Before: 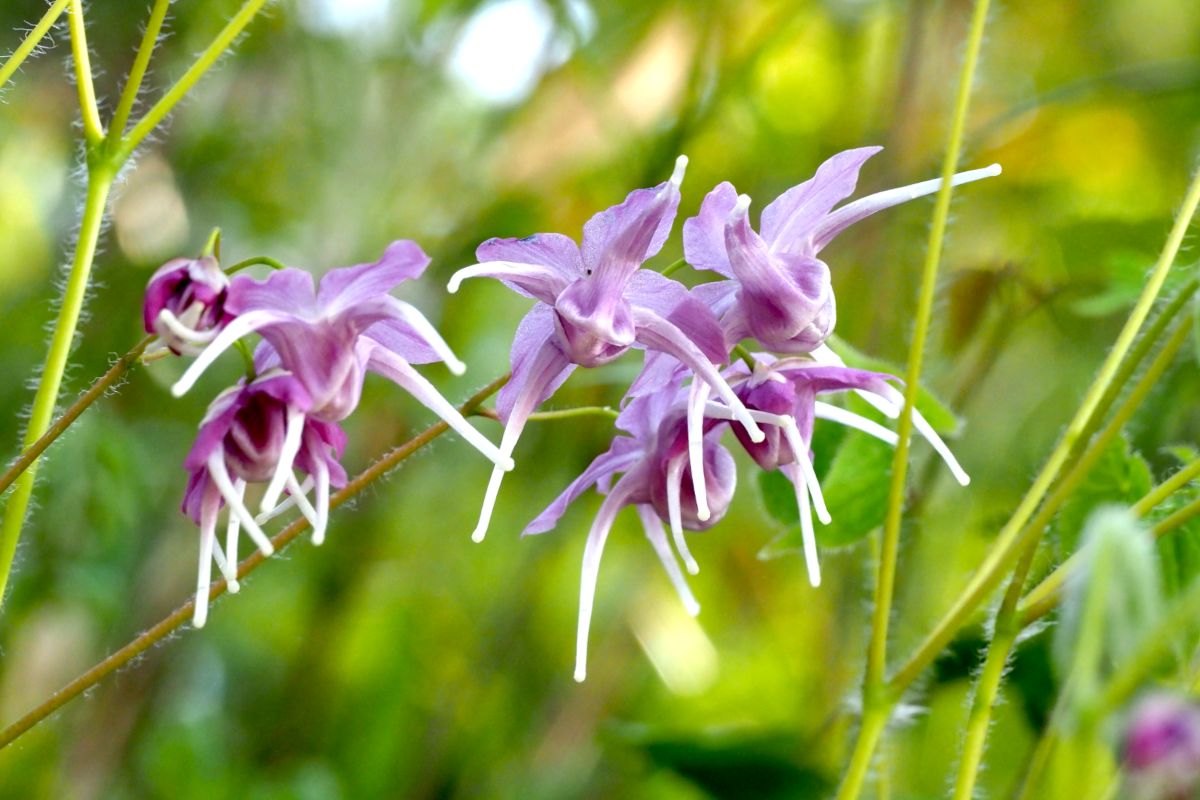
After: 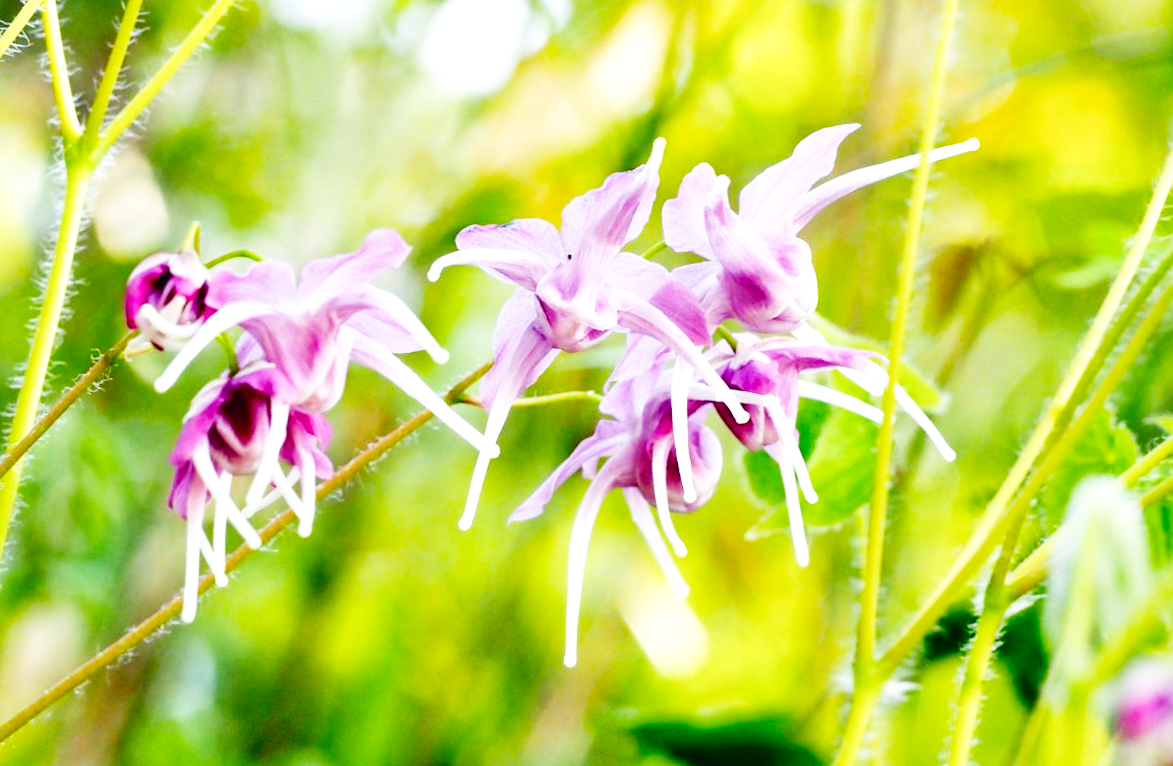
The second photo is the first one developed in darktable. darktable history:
base curve: curves: ch0 [(0, 0.003) (0.001, 0.002) (0.006, 0.004) (0.02, 0.022) (0.048, 0.086) (0.094, 0.234) (0.162, 0.431) (0.258, 0.629) (0.385, 0.8) (0.548, 0.918) (0.751, 0.988) (1, 1)], preserve colors none
crop and rotate: left 0.614%, top 0.179%, bottom 0.309%
rotate and perspective: rotation -1.42°, crop left 0.016, crop right 0.984, crop top 0.035, crop bottom 0.965
